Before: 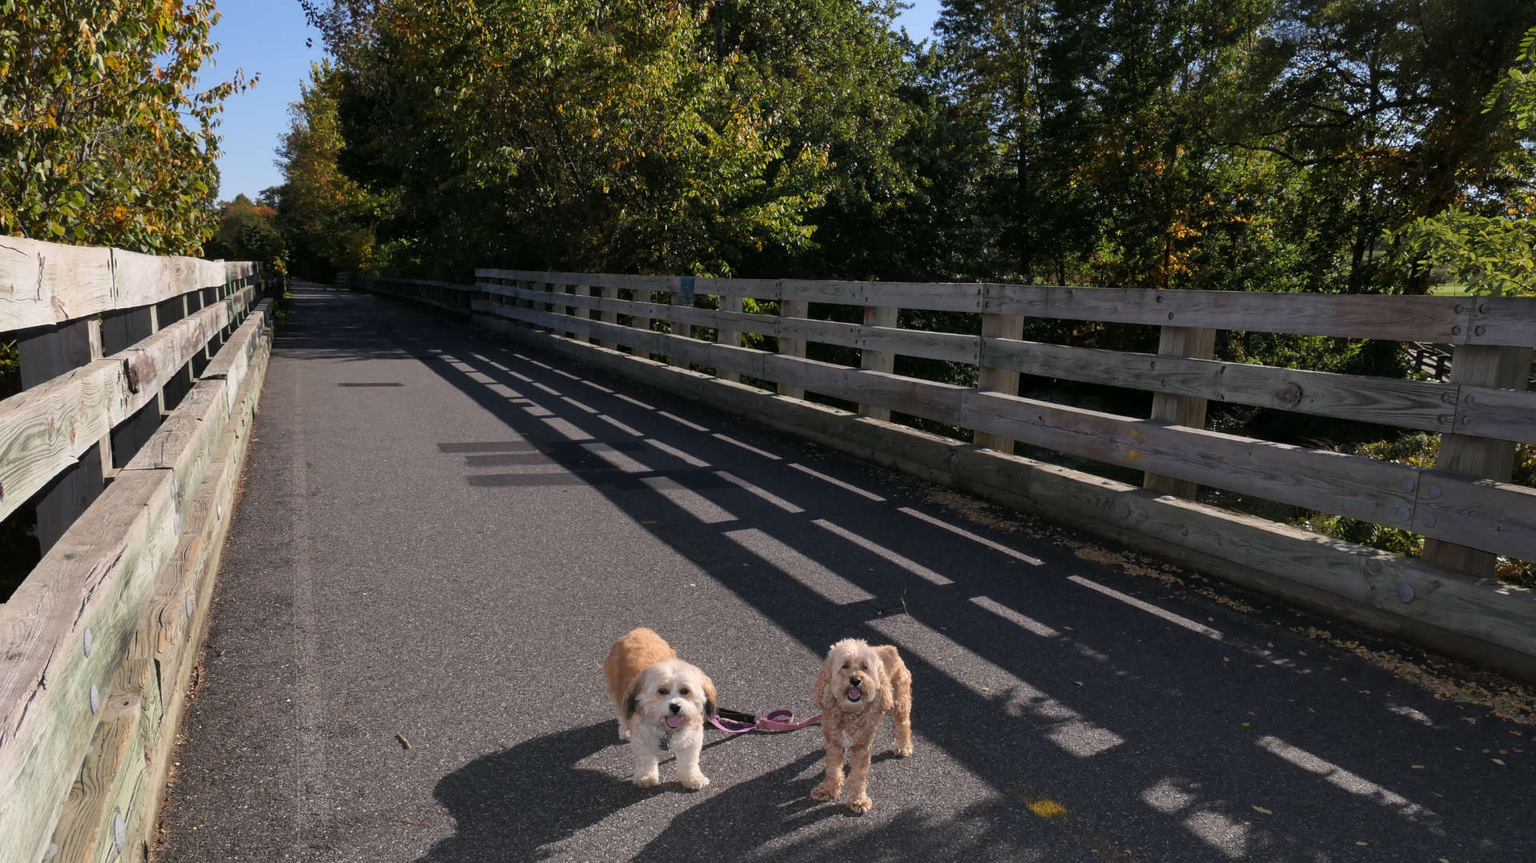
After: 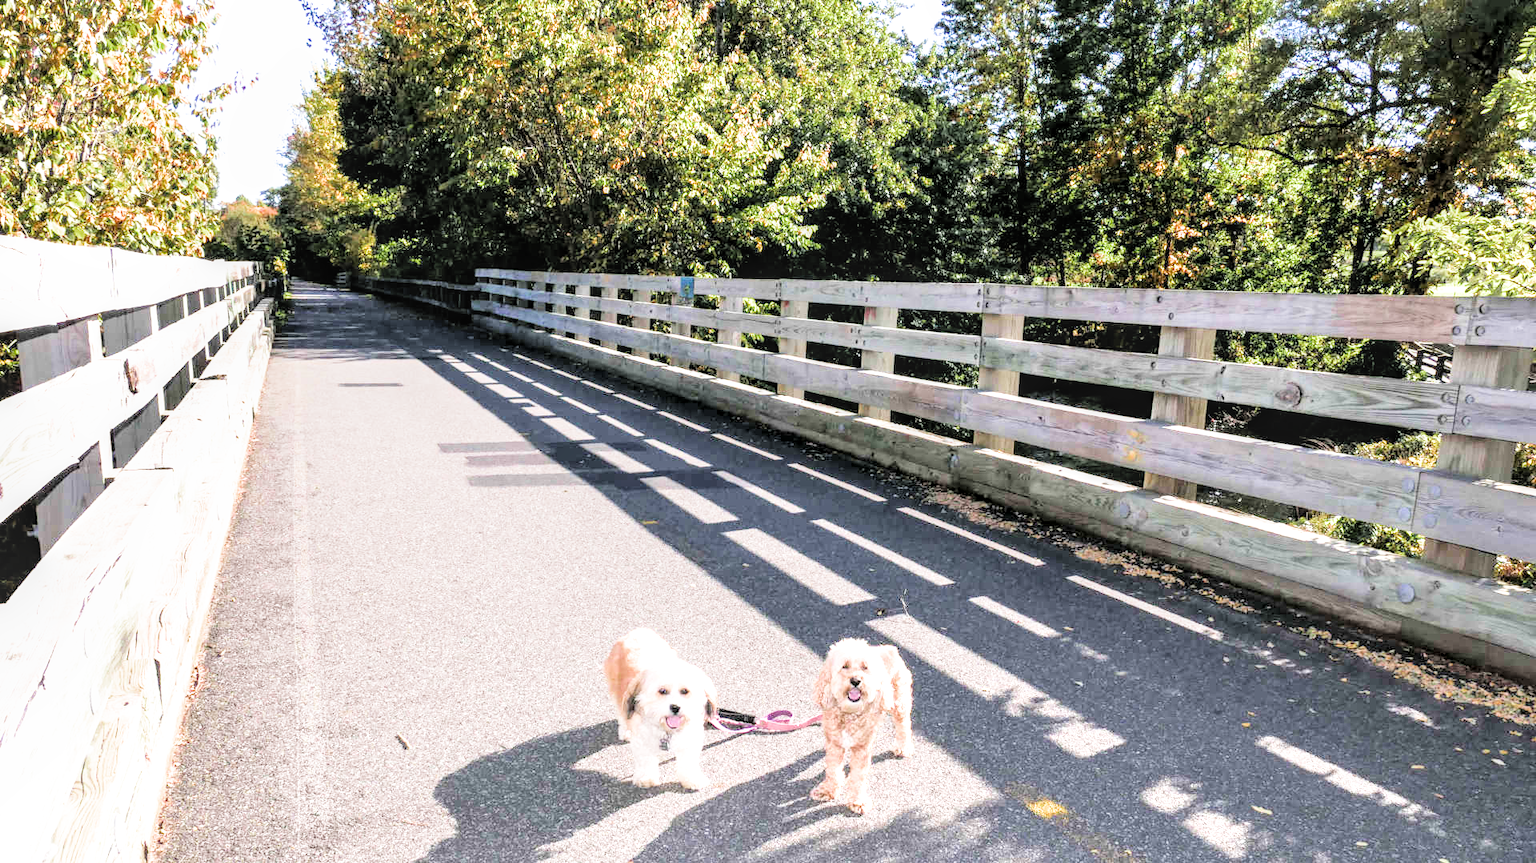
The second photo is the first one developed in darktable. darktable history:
exposure: black level correction 0, exposure 1.1 EV, compensate exposure bias true, compensate highlight preservation false
filmic rgb: black relative exposure -4.58 EV, white relative exposure 4.8 EV, threshold 3 EV, hardness 2.36, latitude 36.07%, contrast 1.048, highlights saturation mix 1.32%, shadows ↔ highlights balance 1.25%, color science v4 (2020), enable highlight reconstruction true
local contrast: on, module defaults
tone equalizer: -8 EV -0.417 EV, -7 EV -0.389 EV, -6 EV -0.333 EV, -5 EV -0.222 EV, -3 EV 0.222 EV, -2 EV 0.333 EV, -1 EV 0.389 EV, +0 EV 0.417 EV, edges refinement/feathering 500, mask exposure compensation -1.57 EV, preserve details no
